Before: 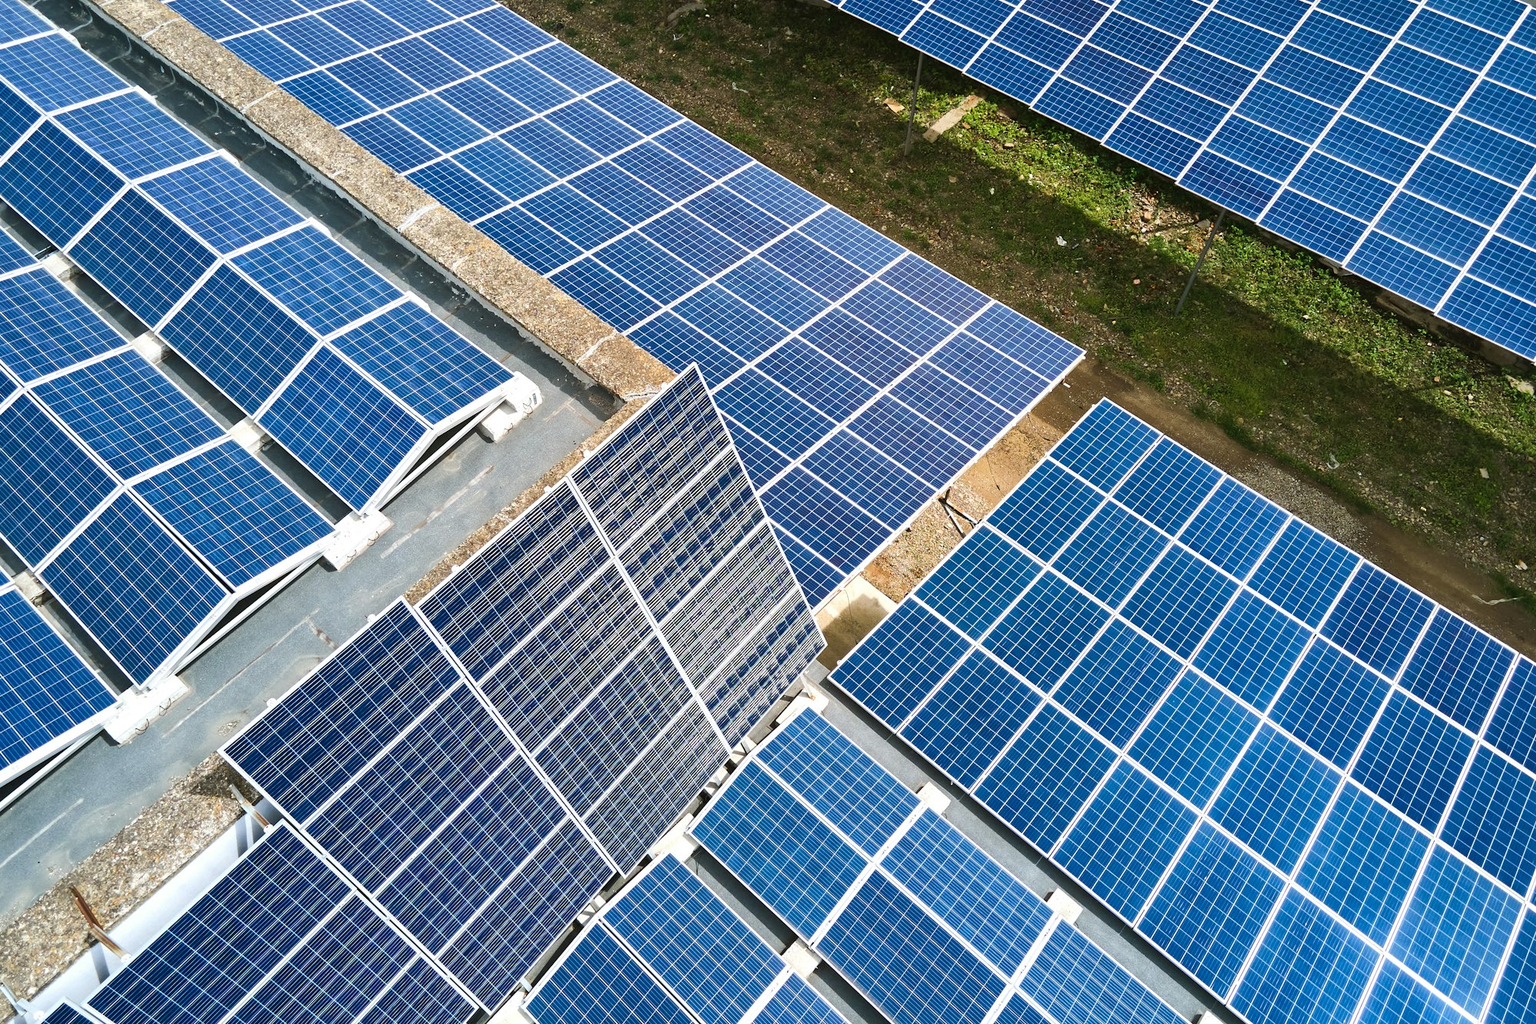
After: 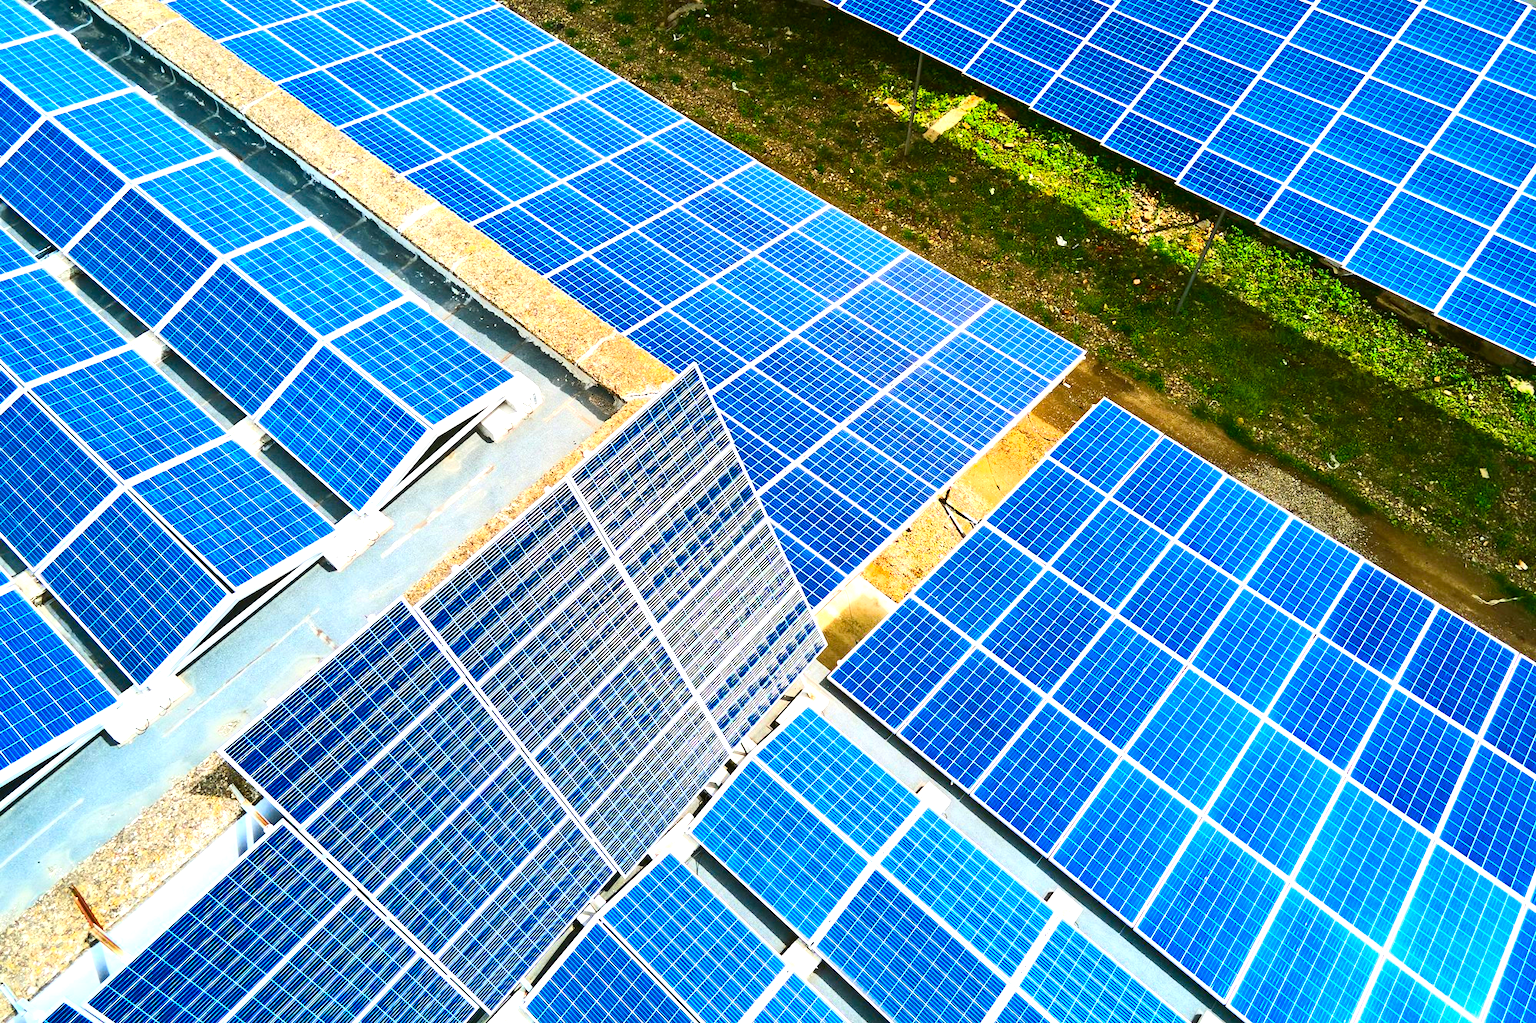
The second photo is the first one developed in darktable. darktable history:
exposure: exposure 0.74 EV, compensate highlight preservation false
contrast brightness saturation: contrast 0.26, brightness 0.02, saturation 0.87
